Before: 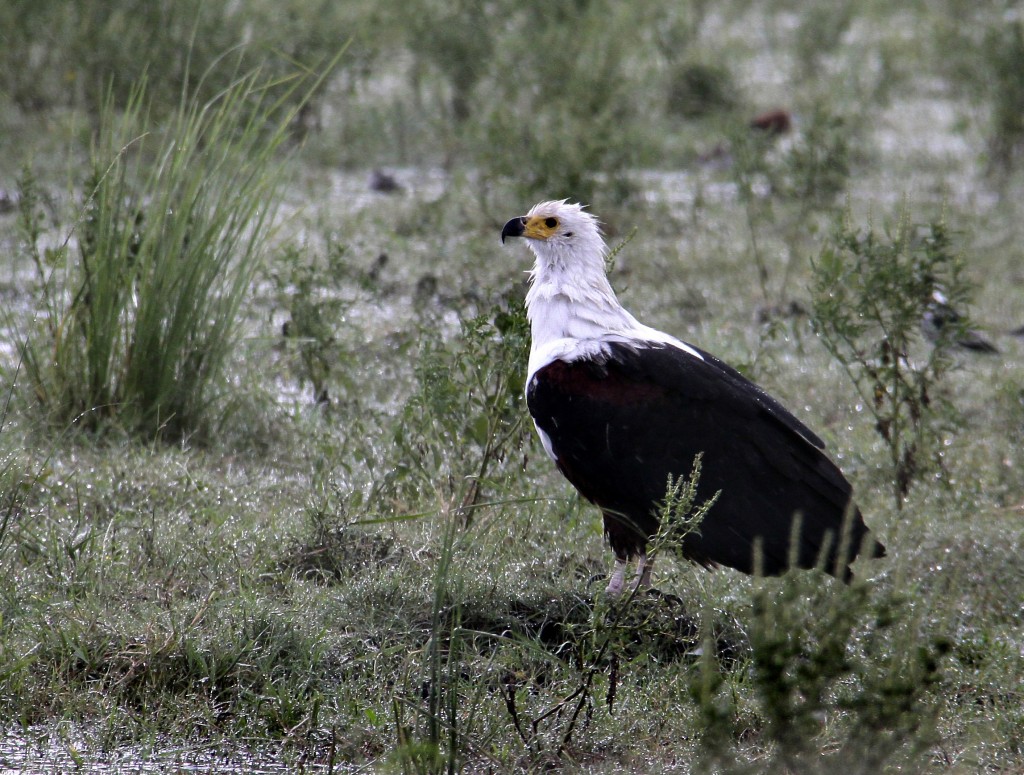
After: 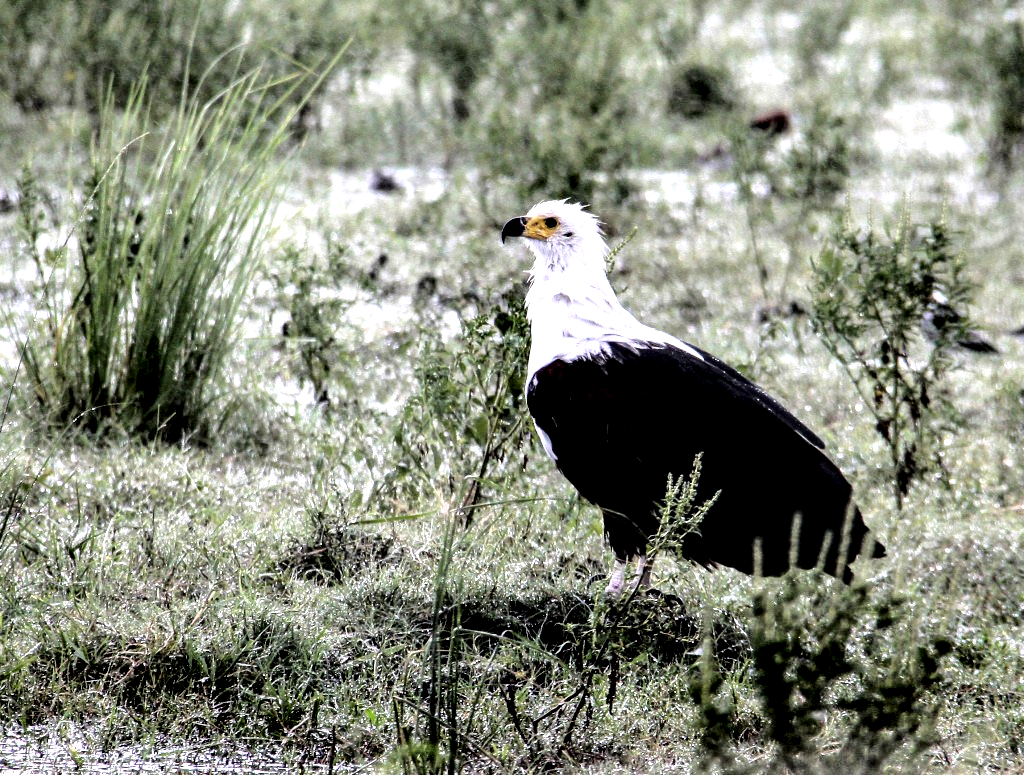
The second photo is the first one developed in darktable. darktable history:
base curve: curves: ch0 [(0, 0) (0.032, 0.037) (0.105, 0.228) (0.435, 0.76) (0.856, 0.983) (1, 1)]
local contrast: highlights 80%, shadows 57%, detail 175%, midtone range 0.602
